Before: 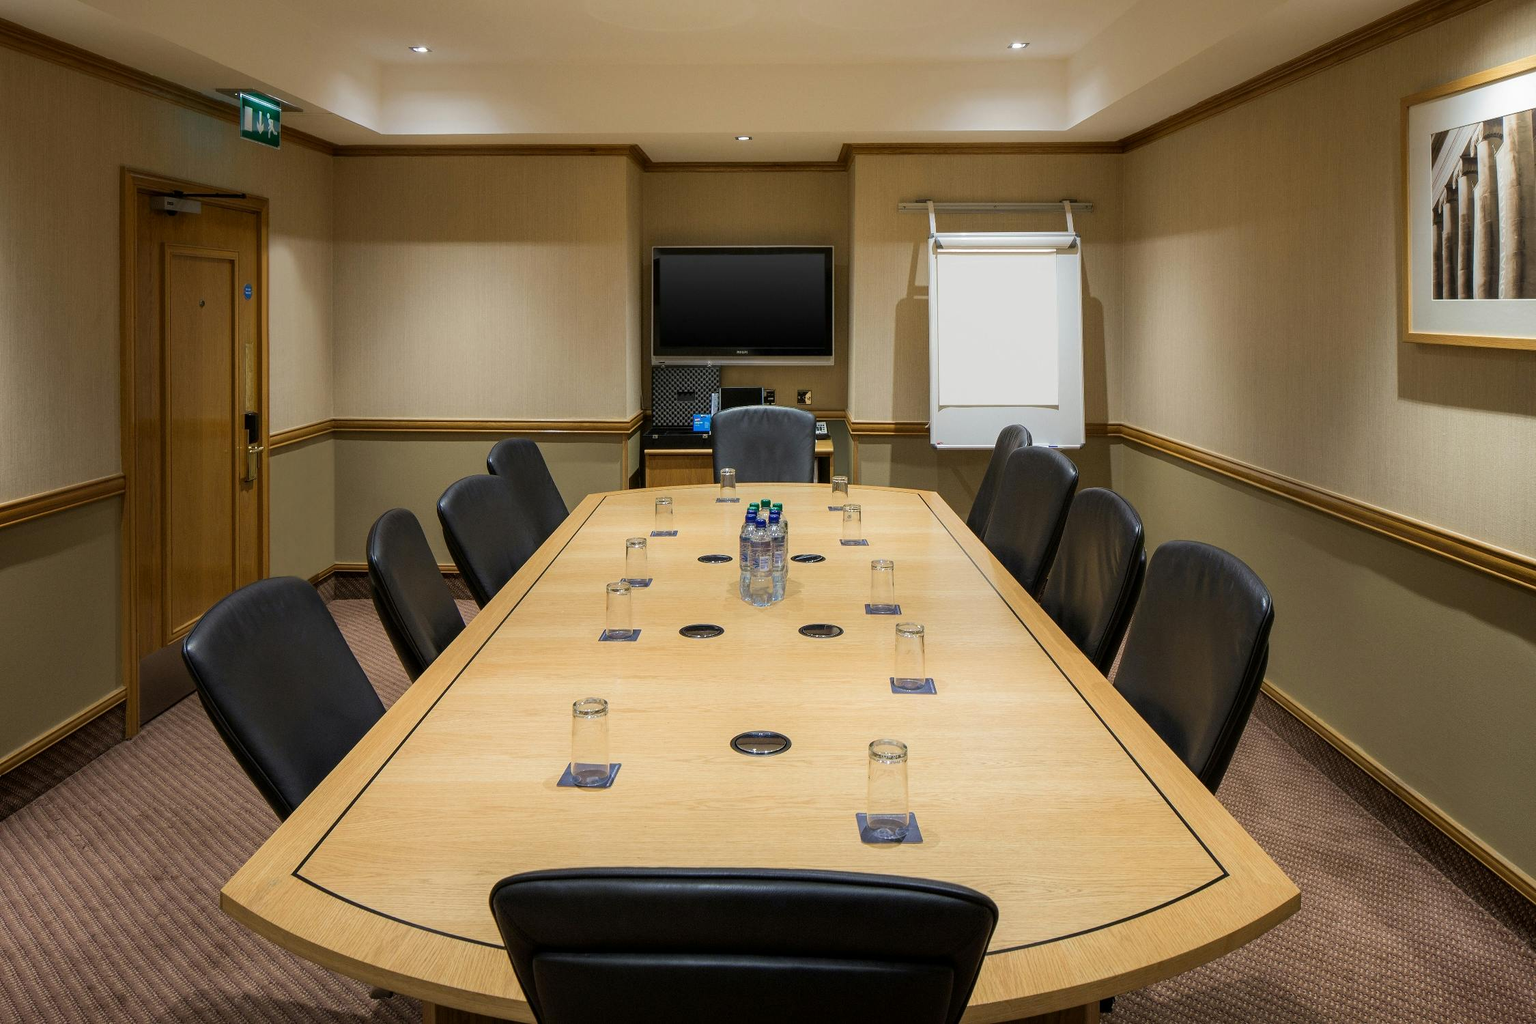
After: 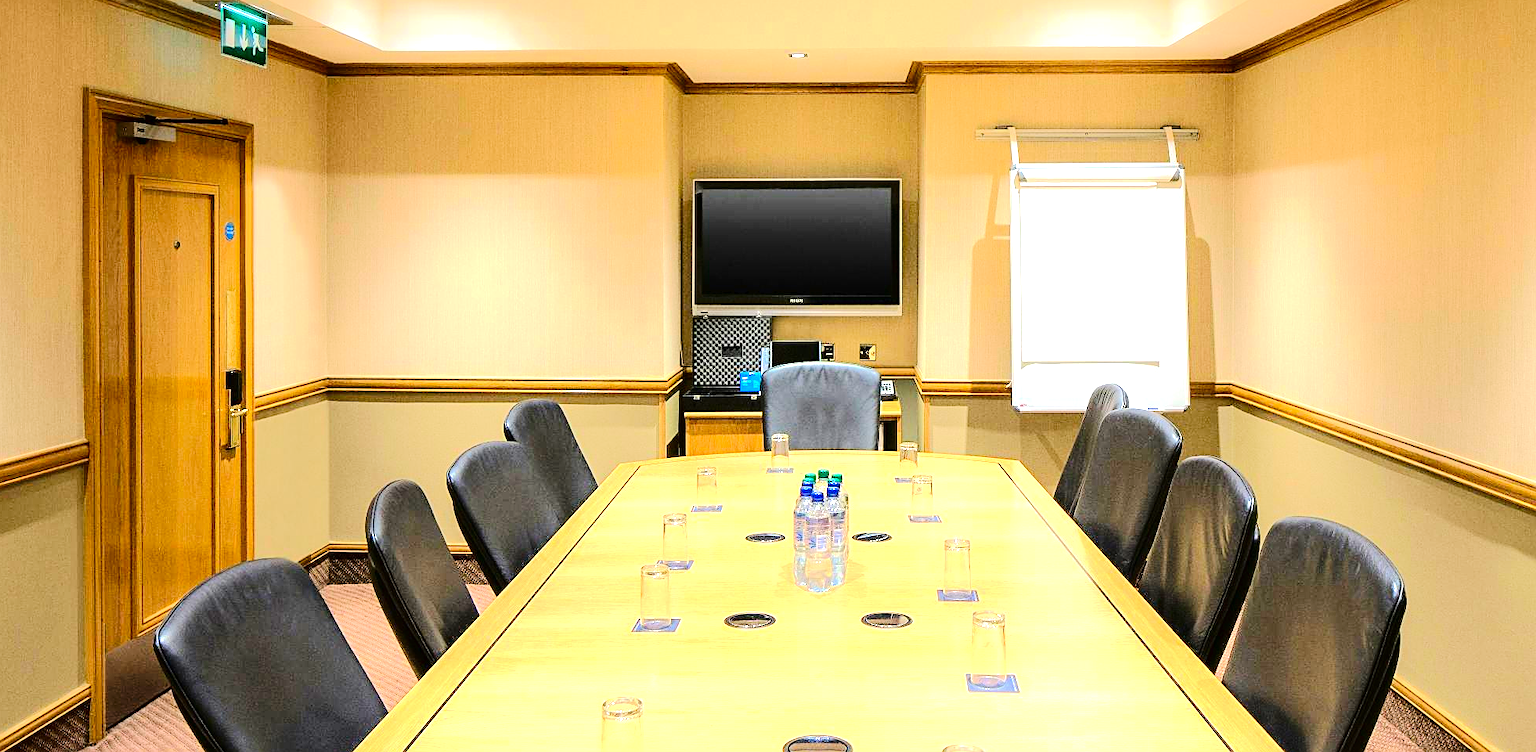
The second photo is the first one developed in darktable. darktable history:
tone curve: curves: ch0 [(0, 0) (0.003, 0.013) (0.011, 0.018) (0.025, 0.027) (0.044, 0.045) (0.069, 0.068) (0.1, 0.096) (0.136, 0.13) (0.177, 0.168) (0.224, 0.217) (0.277, 0.277) (0.335, 0.338) (0.399, 0.401) (0.468, 0.473) (0.543, 0.544) (0.623, 0.621) (0.709, 0.7) (0.801, 0.781) (0.898, 0.869) (1, 1)], preserve colors none
crop: left 3.136%, top 8.841%, right 9.649%, bottom 27.032%
sharpen: on, module defaults
contrast brightness saturation: contrast 0.182, saturation 0.31
exposure: exposure 1.094 EV, compensate highlight preservation false
tone equalizer: -7 EV 0.14 EV, -6 EV 0.595 EV, -5 EV 1.12 EV, -4 EV 1.34 EV, -3 EV 1.16 EV, -2 EV 0.6 EV, -1 EV 0.149 EV, edges refinement/feathering 500, mask exposure compensation -1.57 EV, preserve details no
